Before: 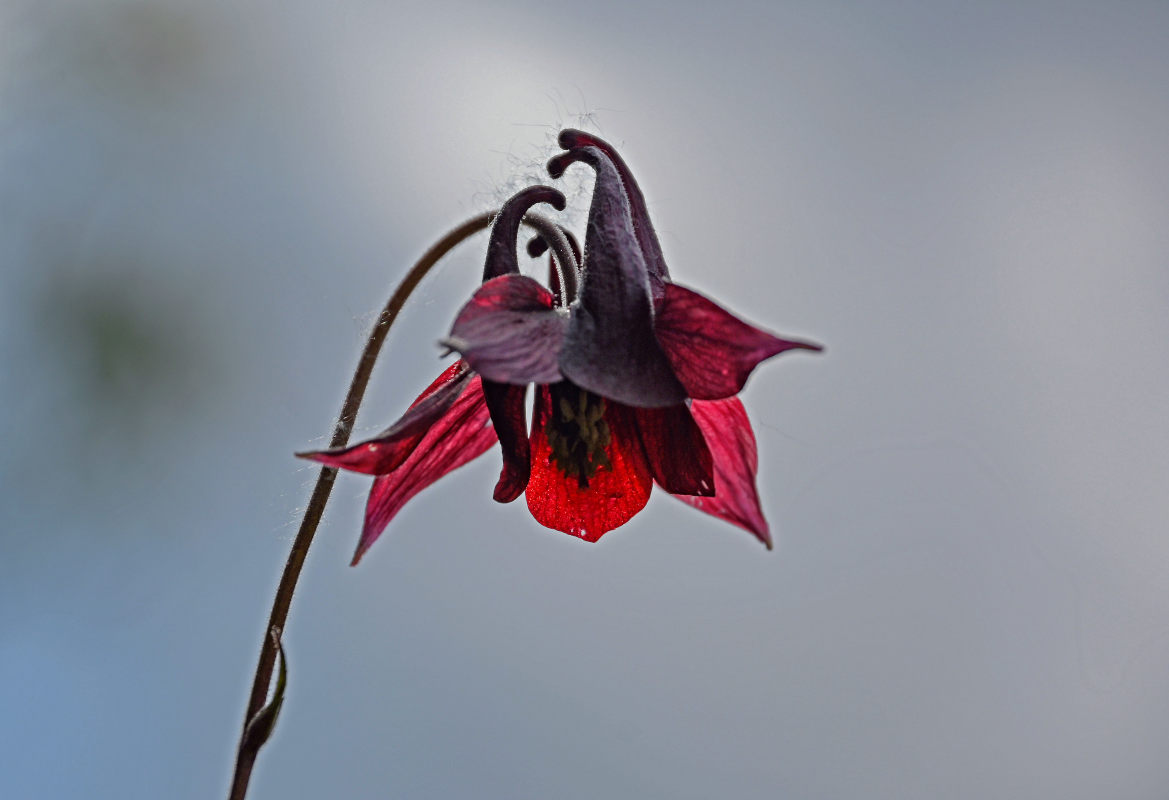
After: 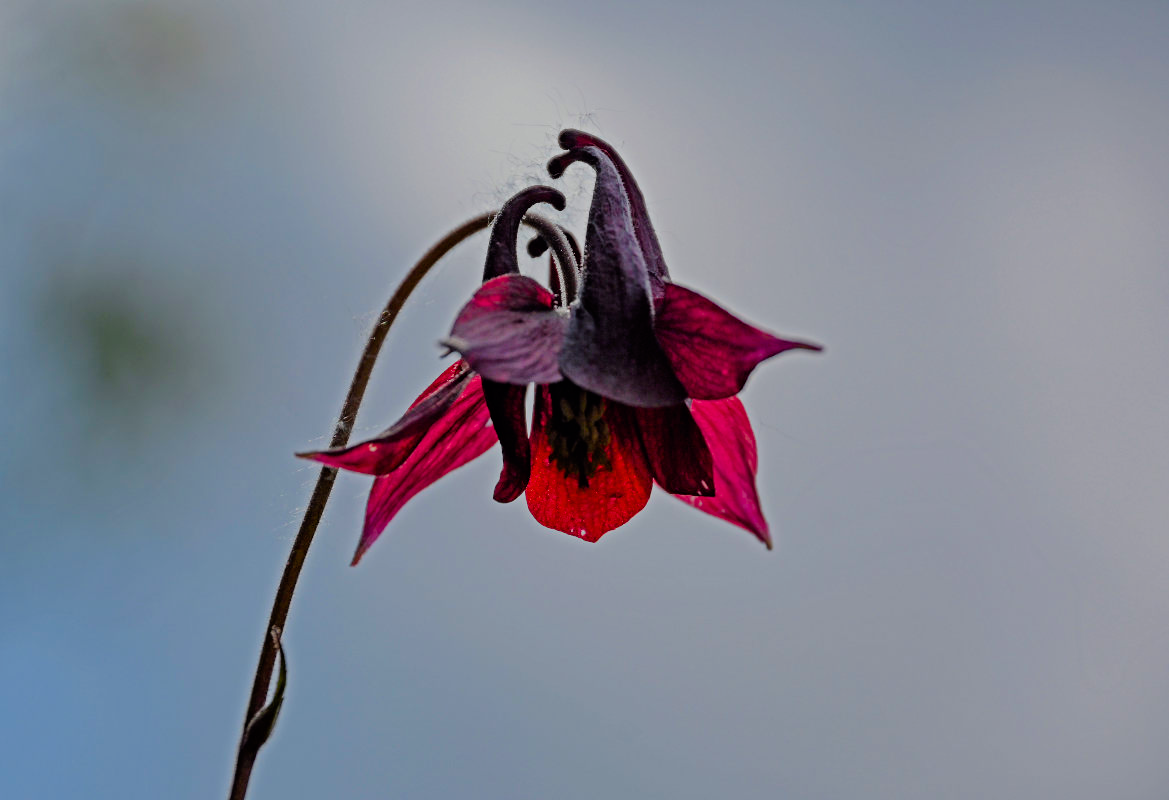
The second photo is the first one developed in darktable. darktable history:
filmic rgb: black relative exposure -7.32 EV, white relative exposure 5.09 EV, hardness 3.2
color balance rgb: linear chroma grading › global chroma 15%, perceptual saturation grading › global saturation 30%
